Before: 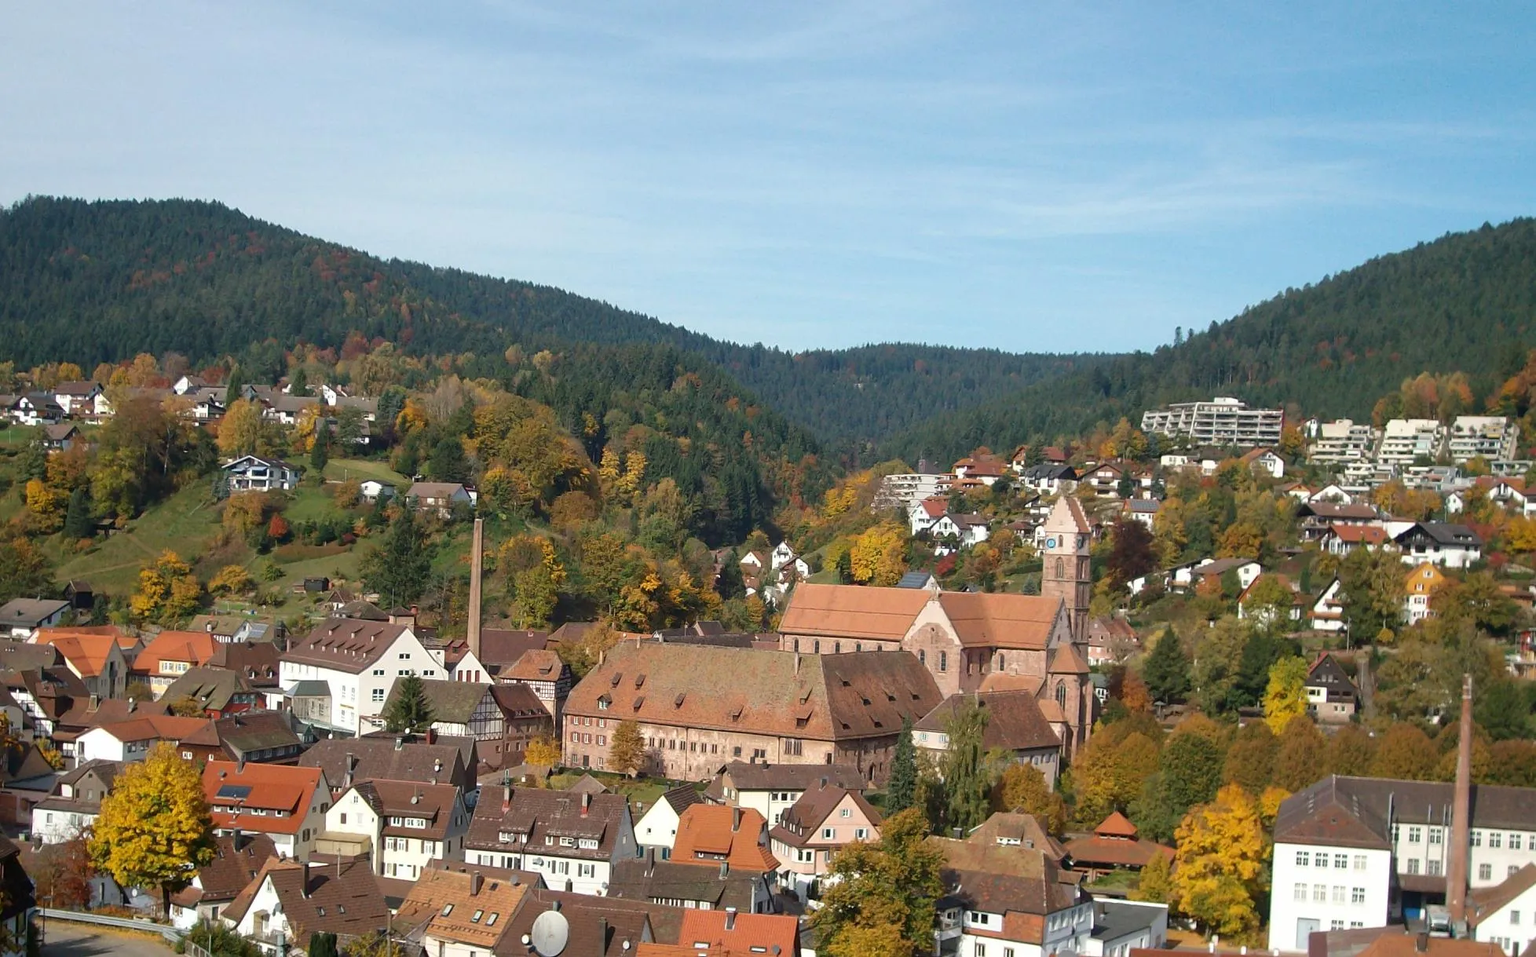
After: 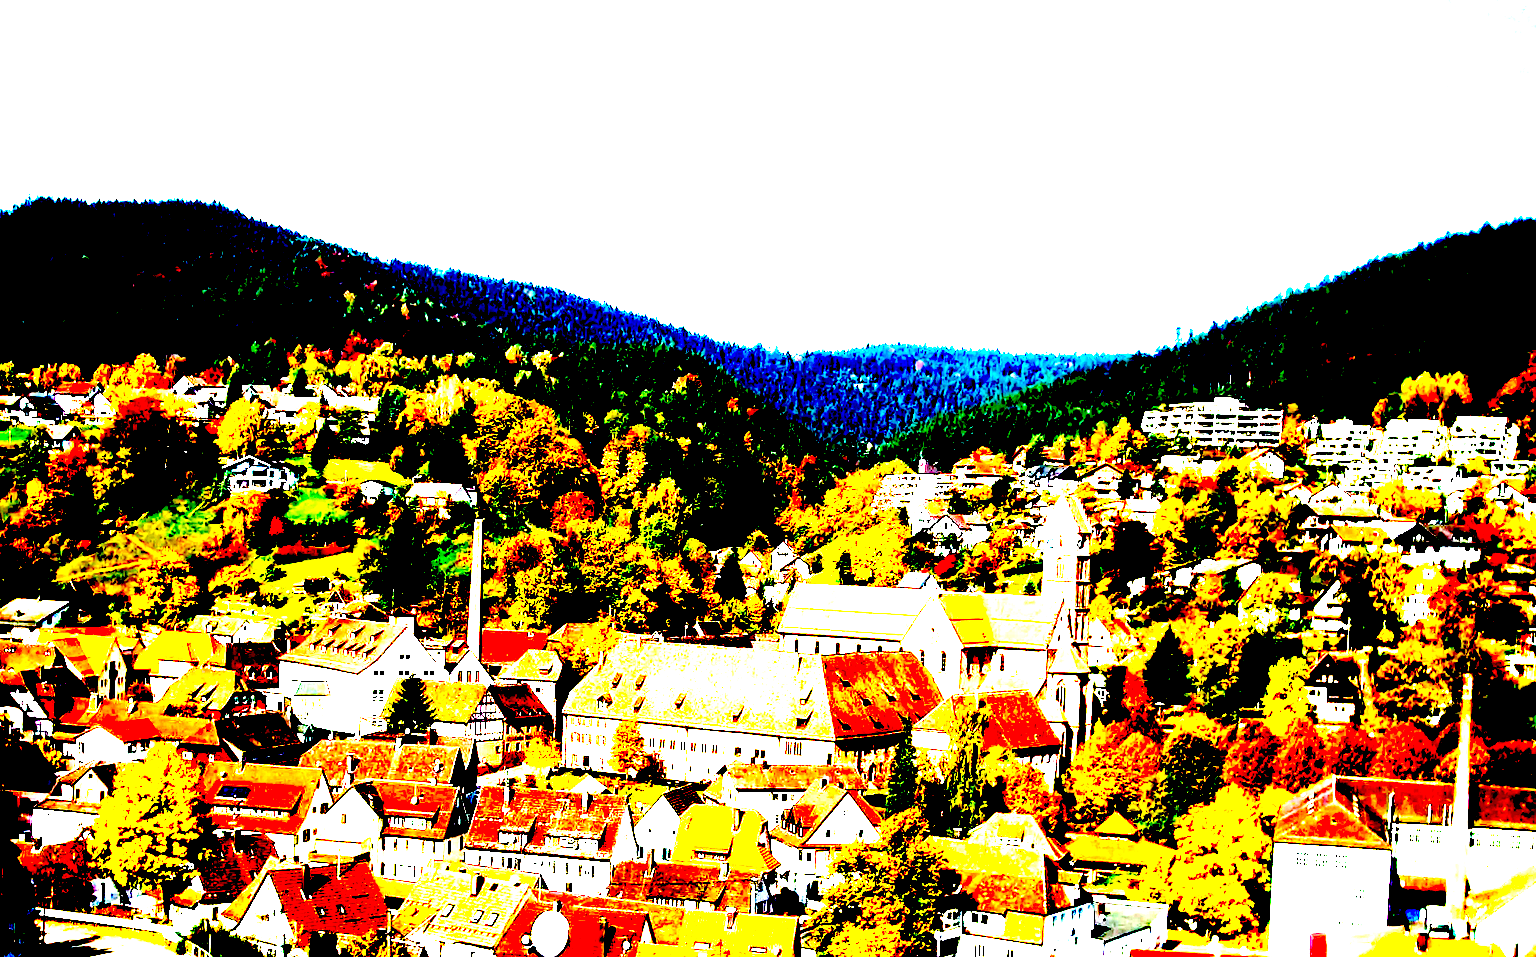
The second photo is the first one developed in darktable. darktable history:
exposure: black level correction 0.099, exposure 2.949 EV, compensate exposure bias true, compensate highlight preservation false
